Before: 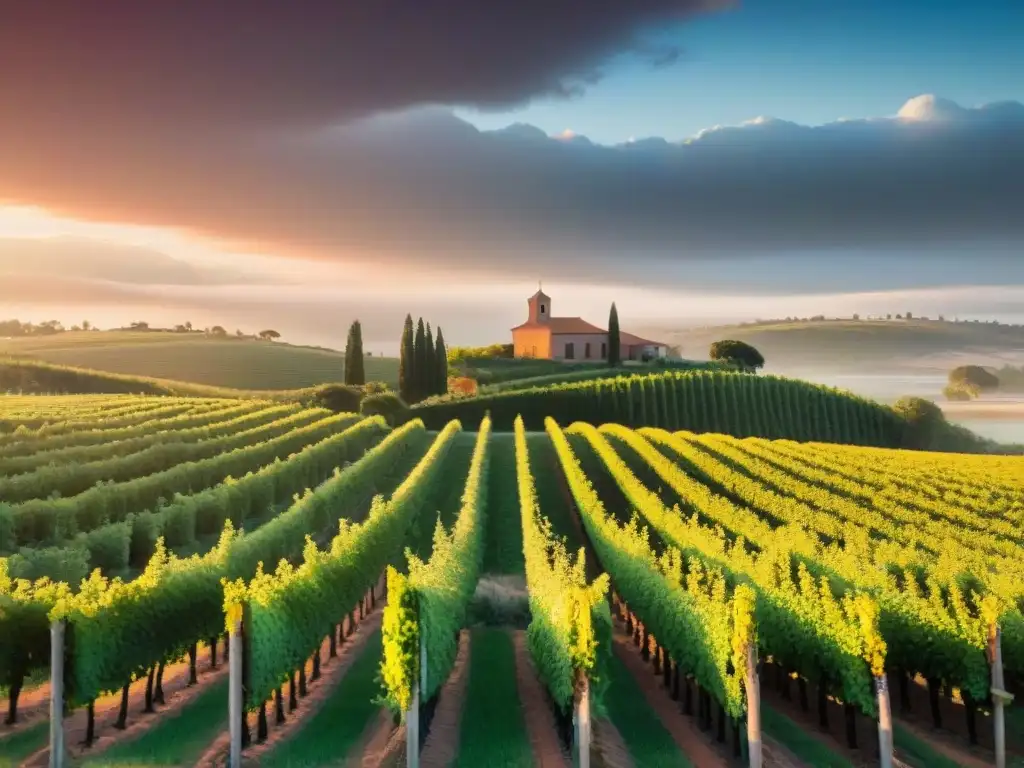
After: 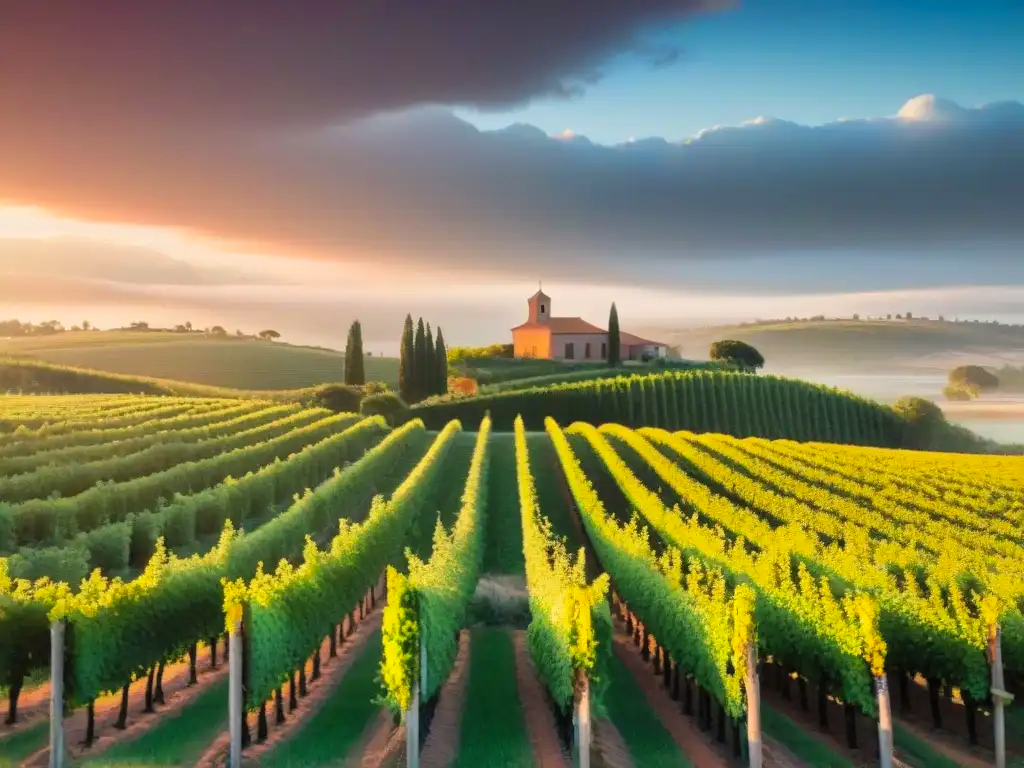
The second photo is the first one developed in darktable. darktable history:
contrast brightness saturation: contrast 0.027, brightness 0.064, saturation 0.134
base curve: curves: ch0 [(0, 0) (0.472, 0.455) (1, 1)]
